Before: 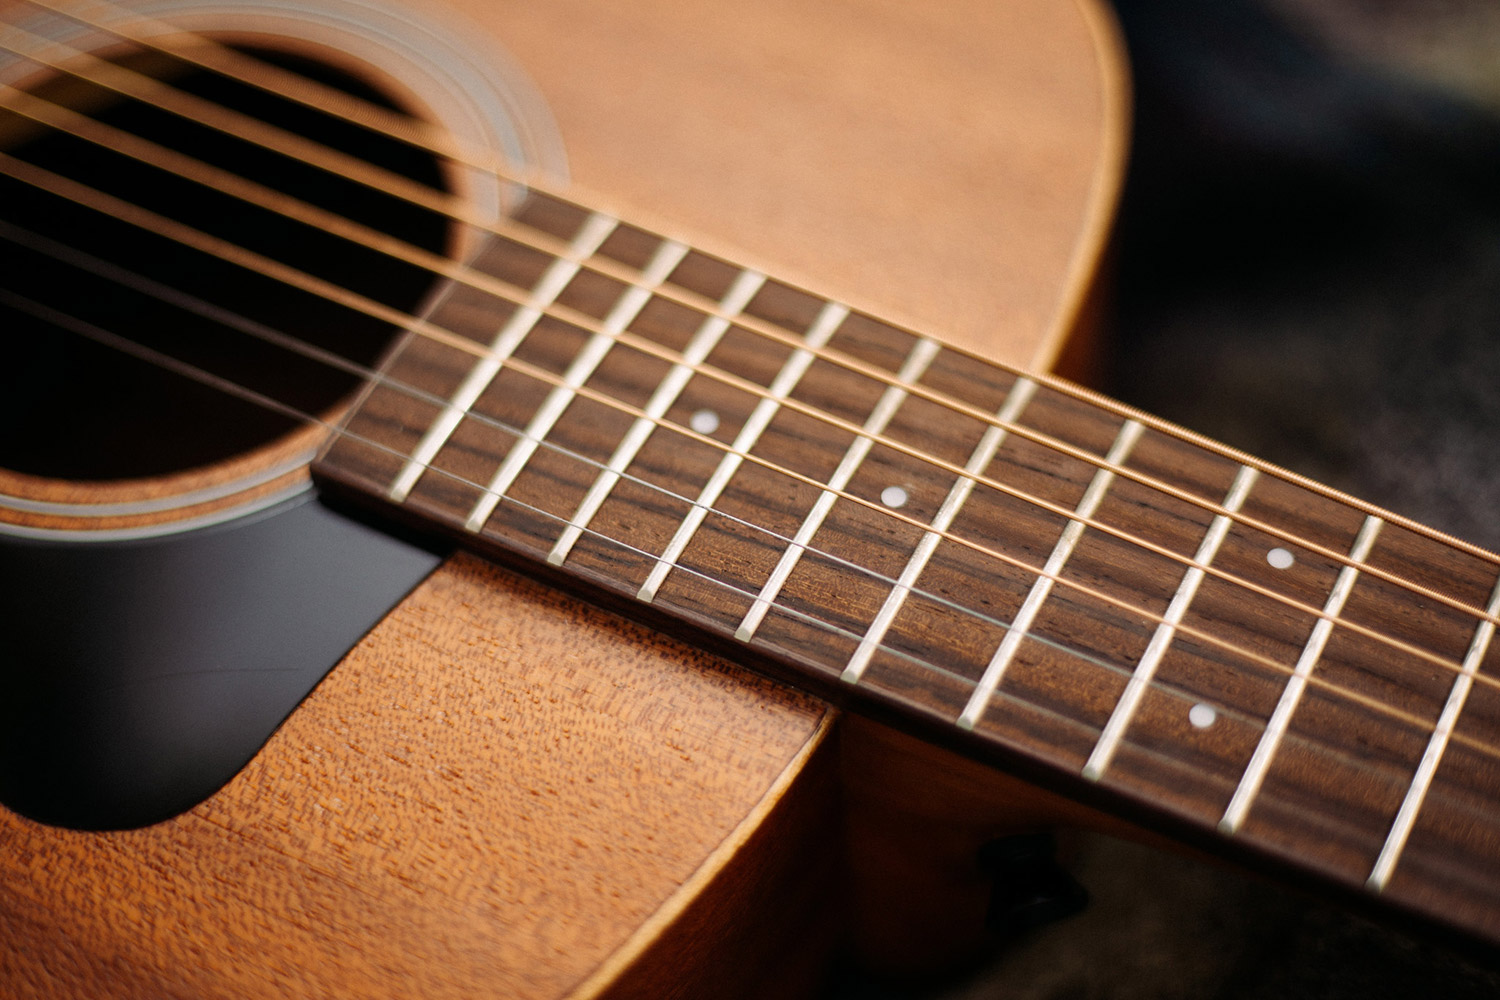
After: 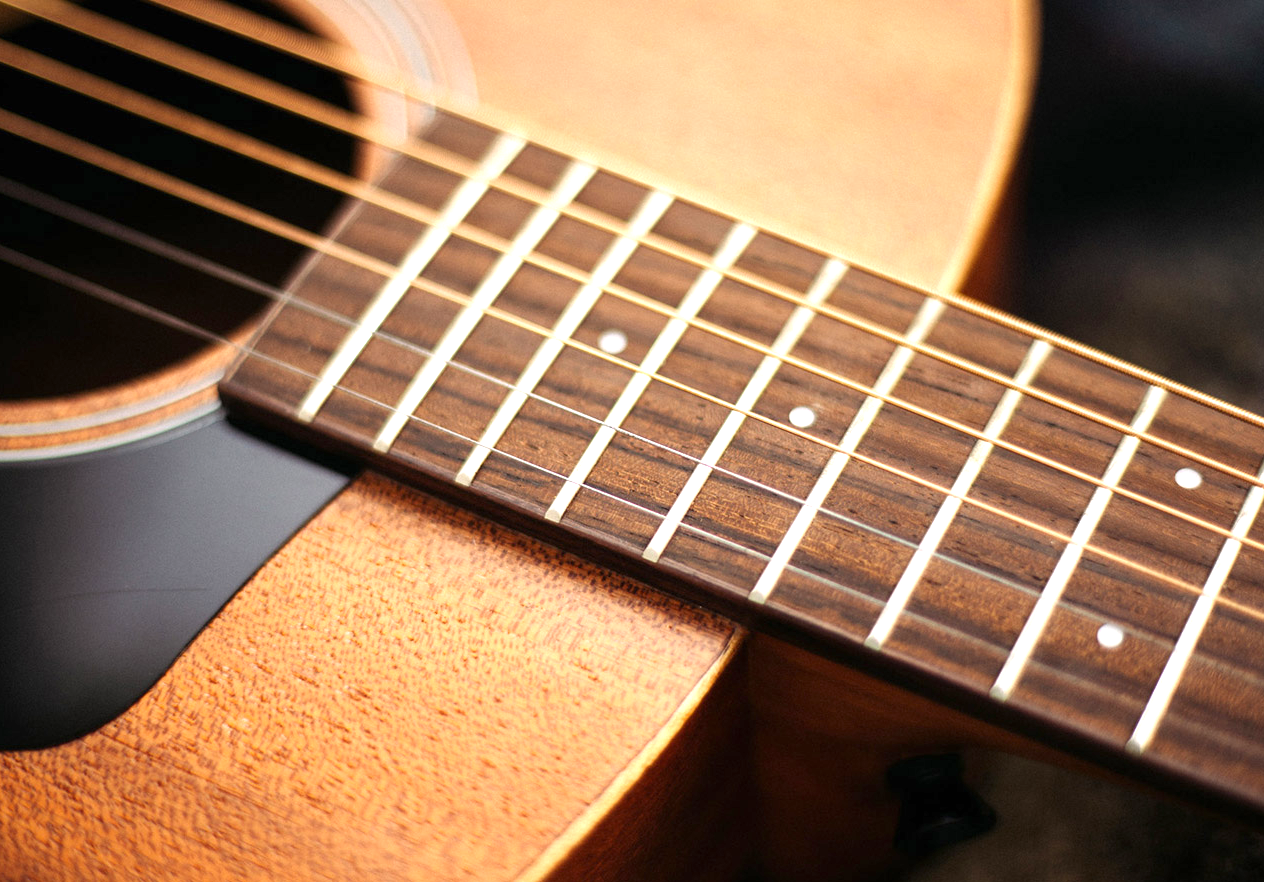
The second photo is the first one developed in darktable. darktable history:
crop: left 6.147%, top 8.006%, right 9.544%, bottom 3.791%
exposure: black level correction 0, exposure 0.894 EV, compensate highlight preservation false
